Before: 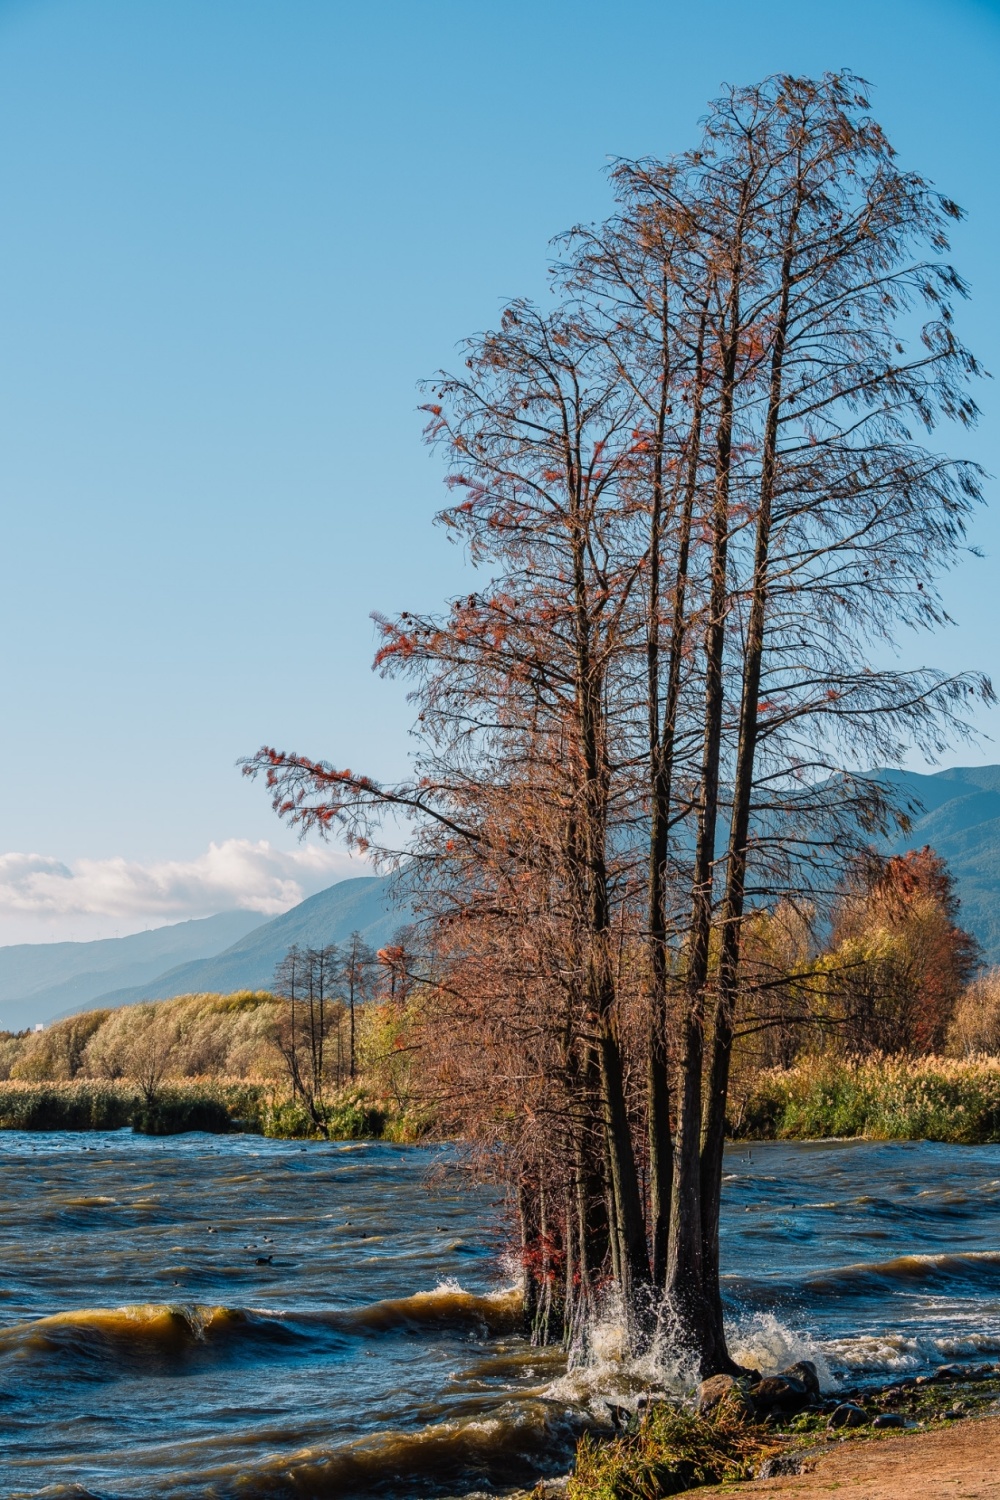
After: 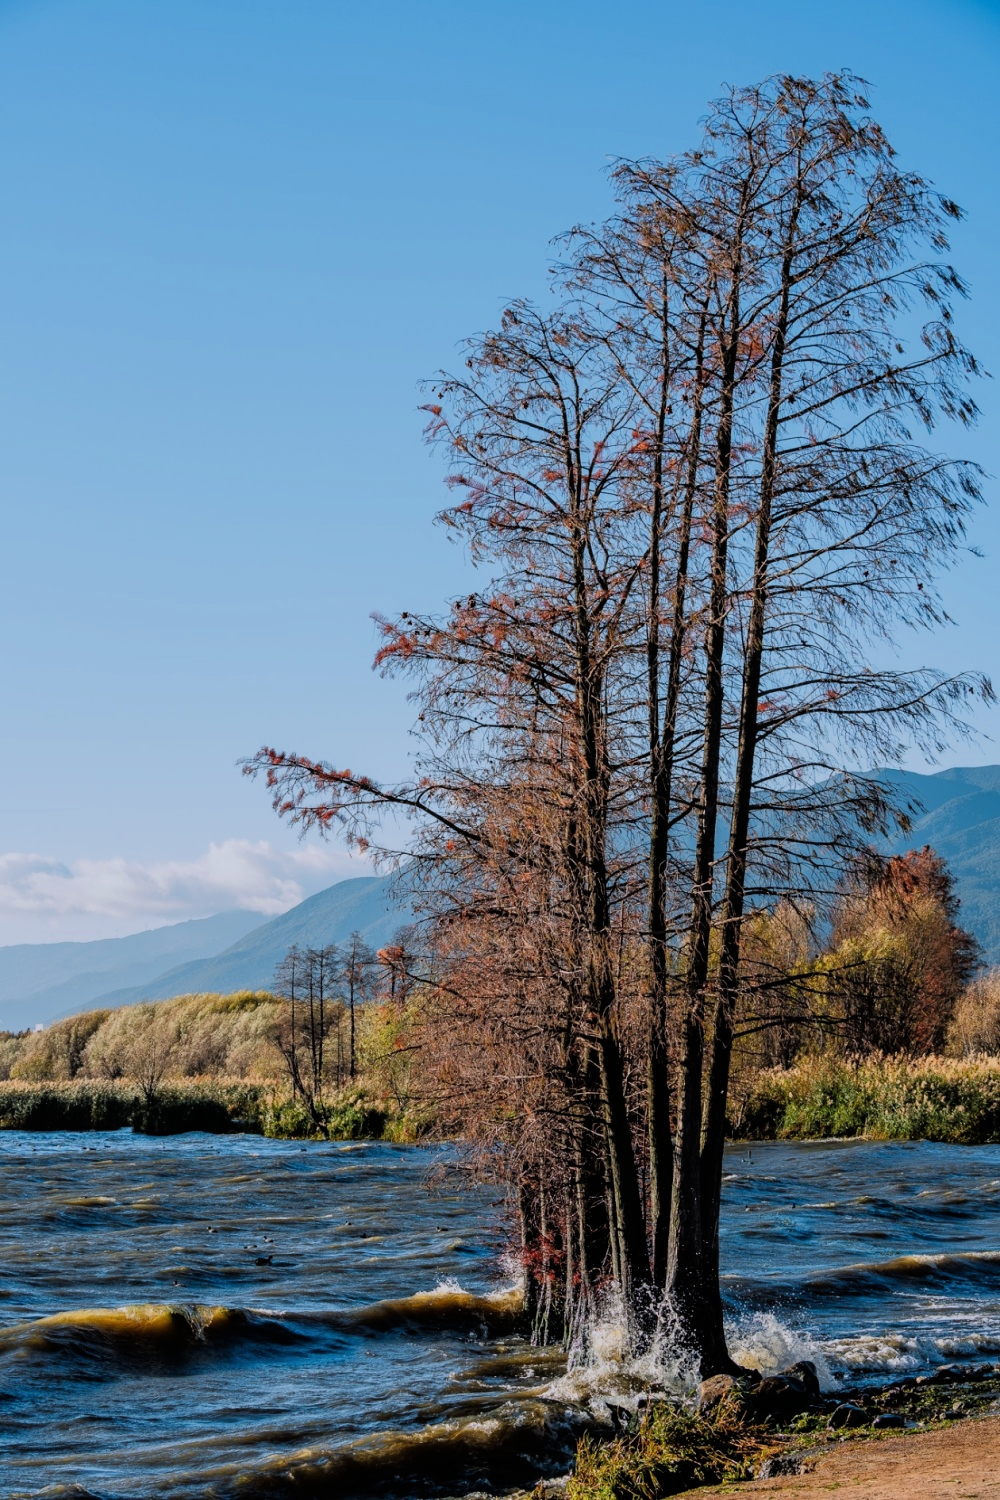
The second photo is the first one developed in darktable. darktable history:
white balance: red 0.954, blue 1.079
filmic rgb: threshold 3 EV, hardness 4.17, latitude 50%, contrast 1.1, preserve chrominance max RGB, color science v6 (2022), contrast in shadows safe, contrast in highlights safe, enable highlight reconstruction true
